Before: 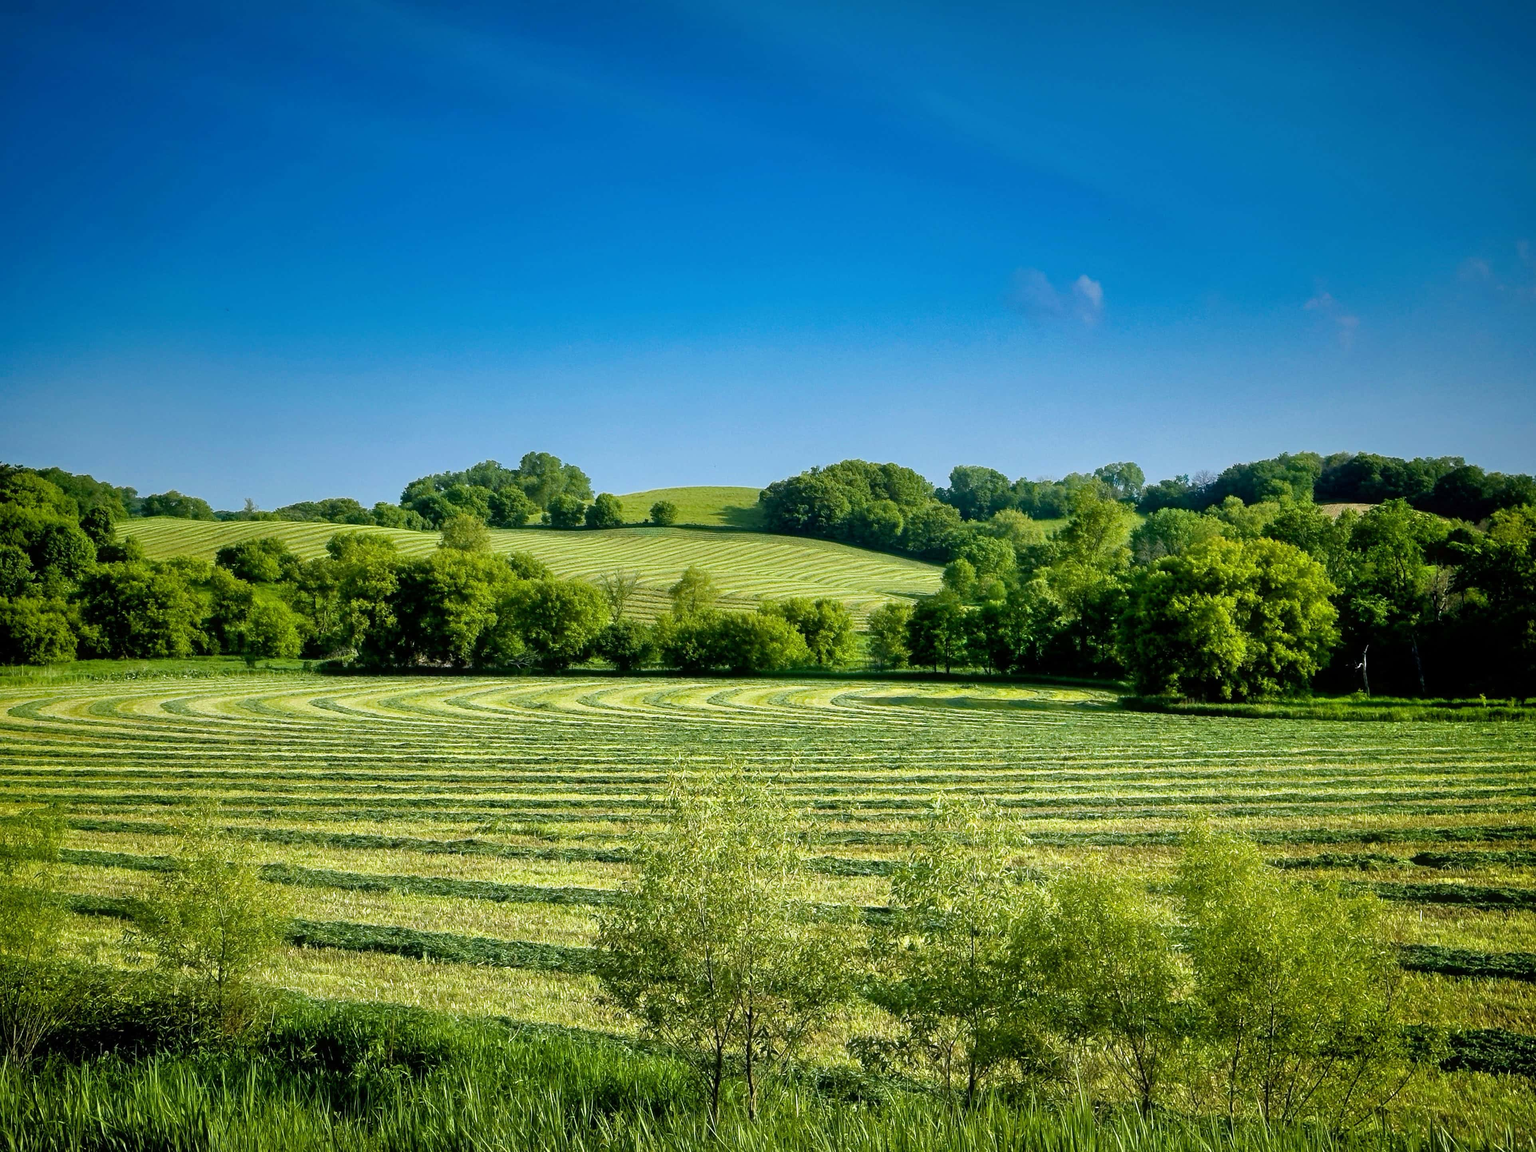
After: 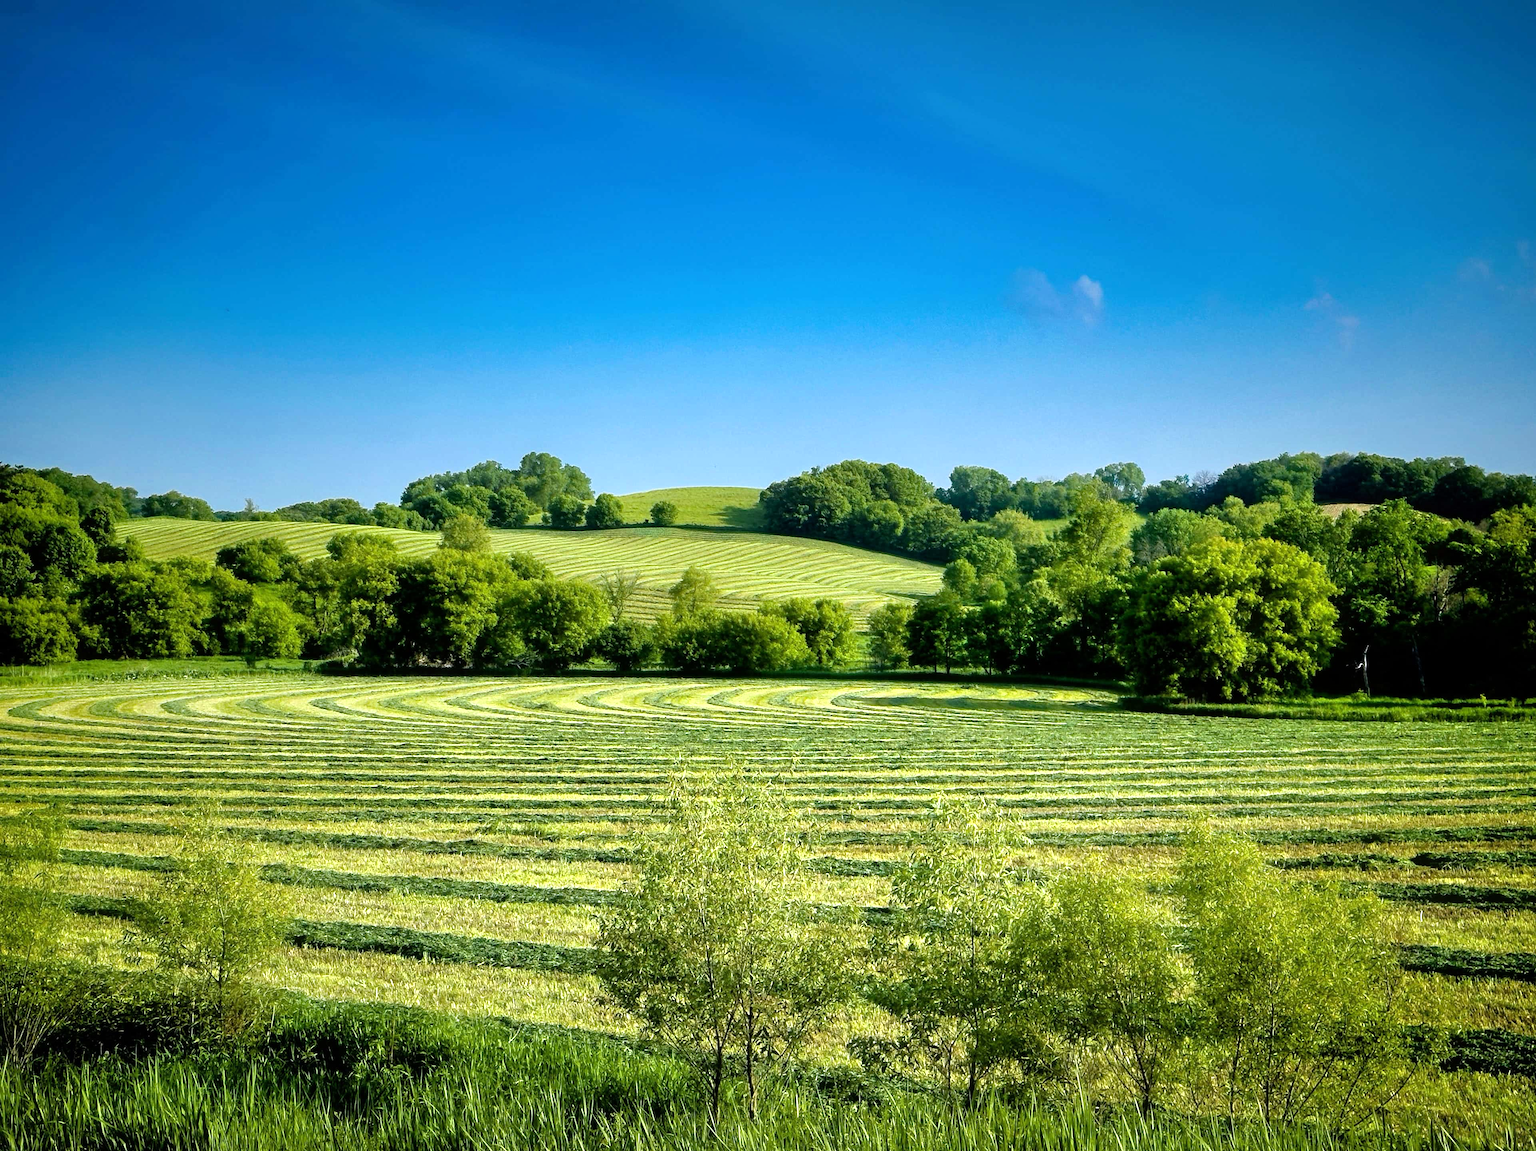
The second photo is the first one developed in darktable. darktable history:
tone equalizer: -8 EV -0.428 EV, -7 EV -0.354 EV, -6 EV -0.294 EV, -5 EV -0.234 EV, -3 EV 0.222 EV, -2 EV 0.351 EV, -1 EV 0.396 EV, +0 EV 0.427 EV
